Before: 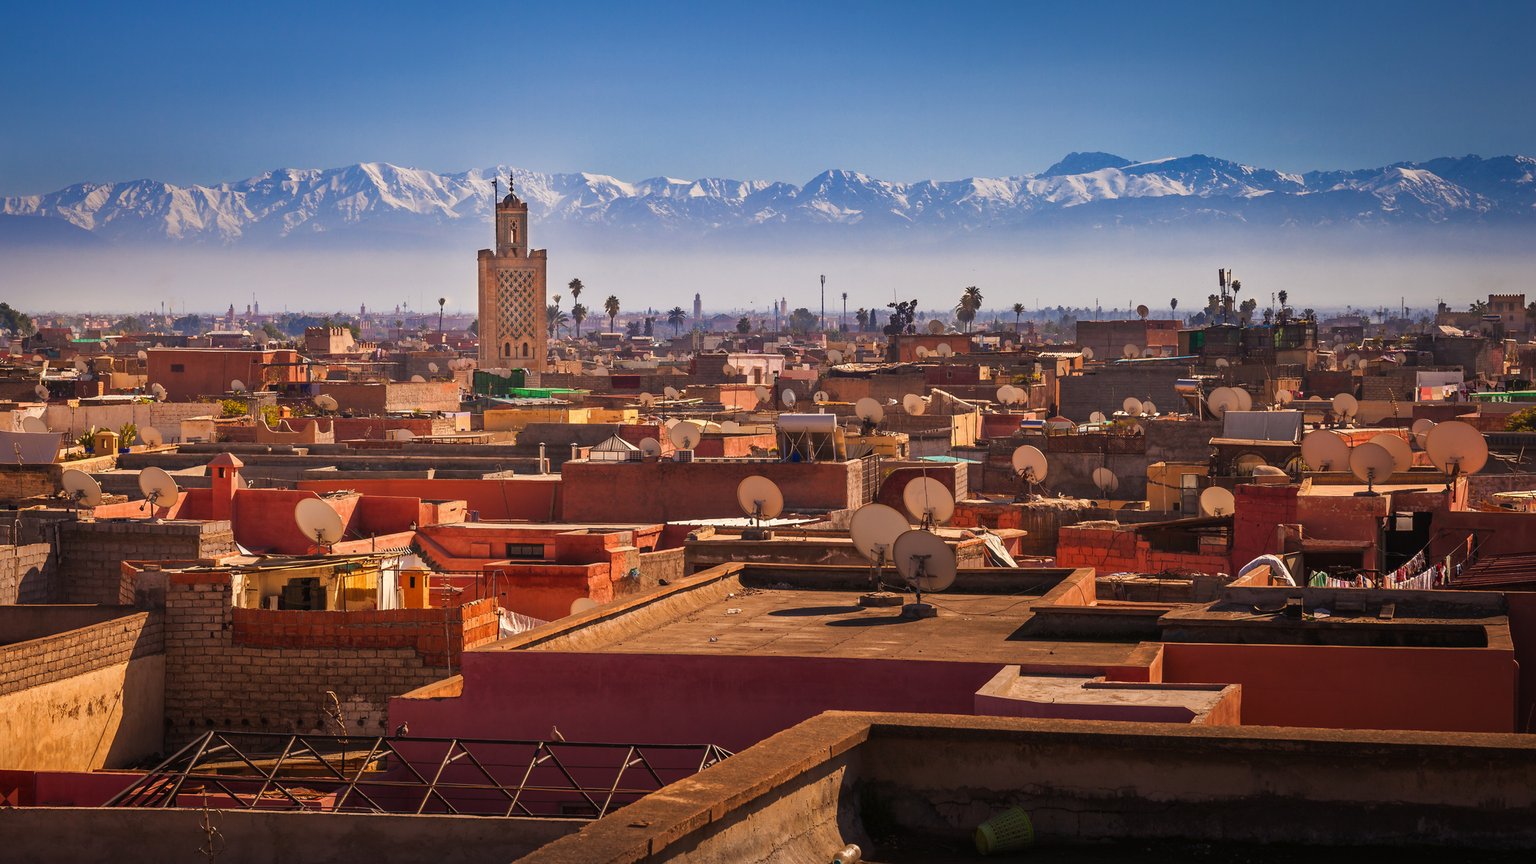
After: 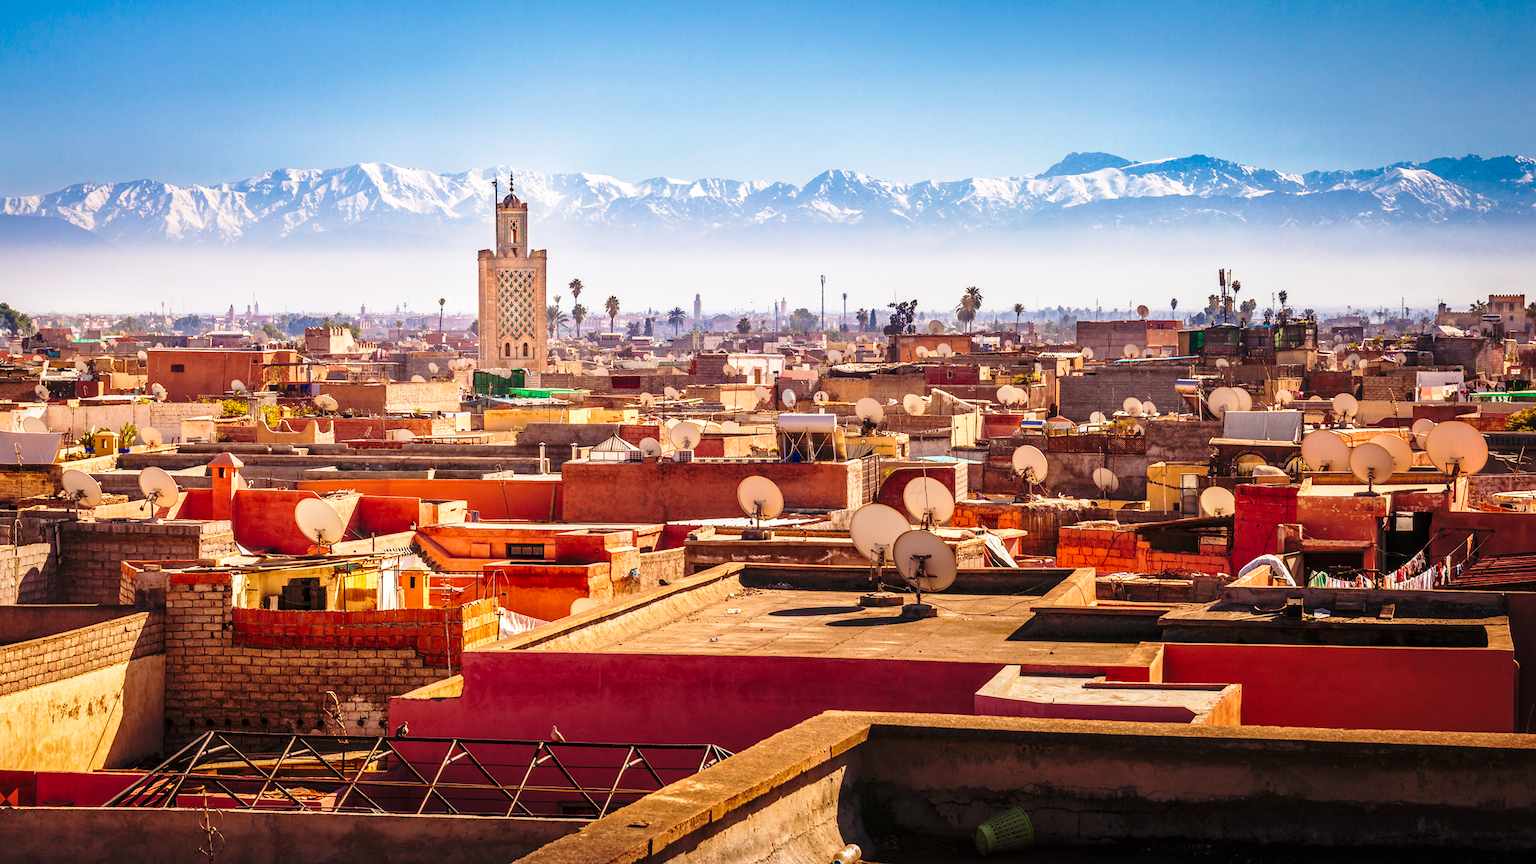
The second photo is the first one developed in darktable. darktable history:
local contrast: on, module defaults
base curve: curves: ch0 [(0, 0) (0.04, 0.03) (0.133, 0.232) (0.448, 0.748) (0.843, 0.968) (1, 1)], preserve colors none
